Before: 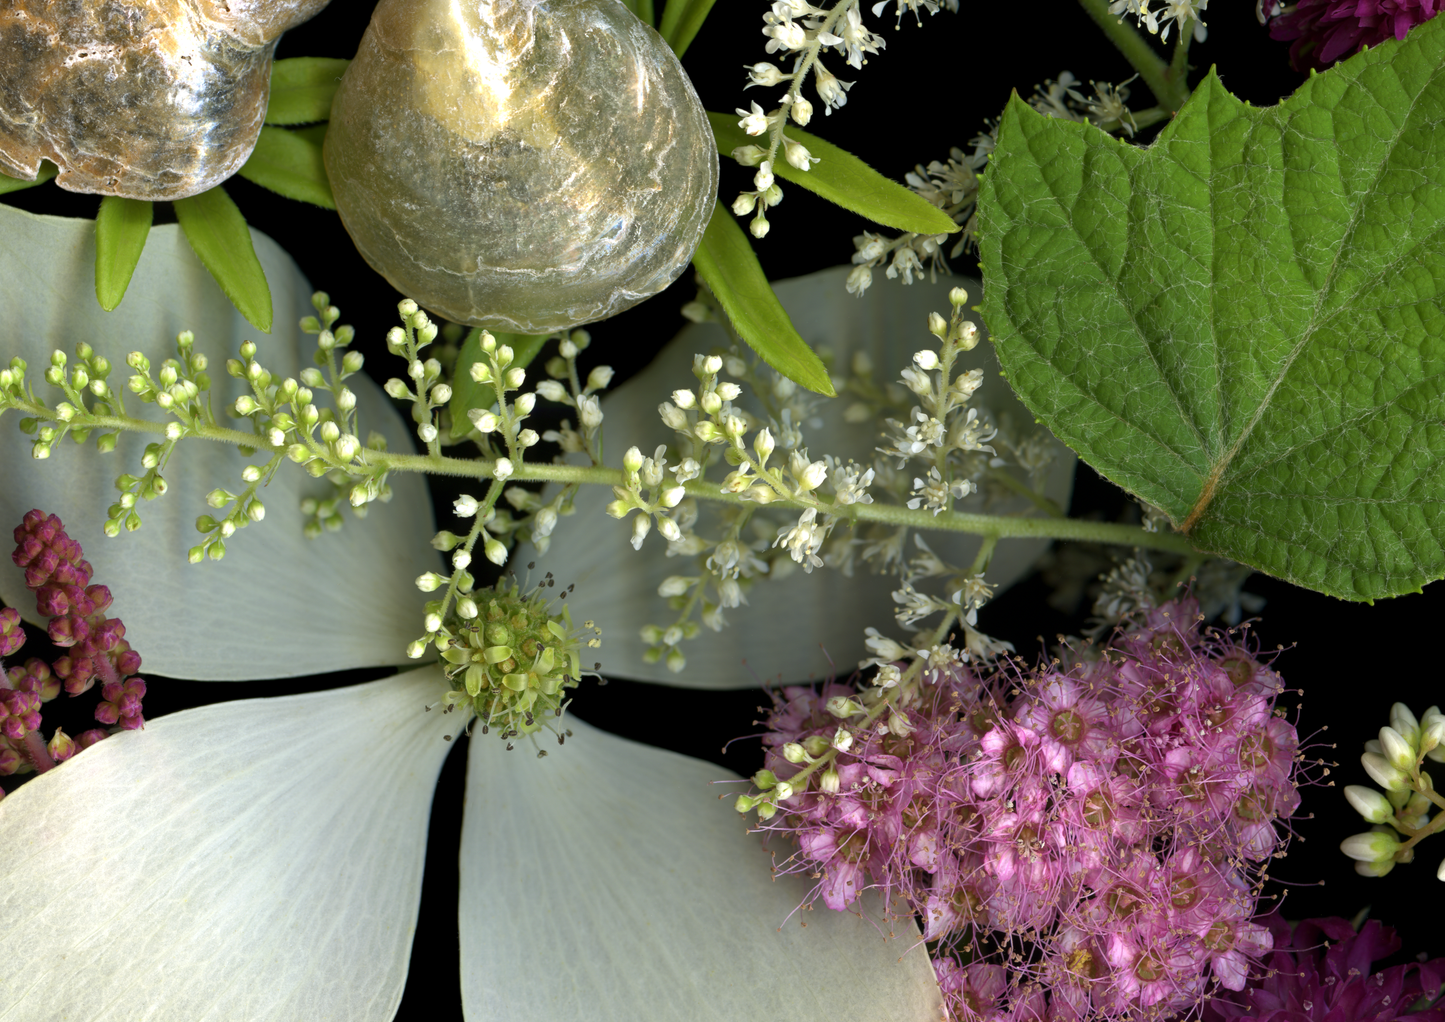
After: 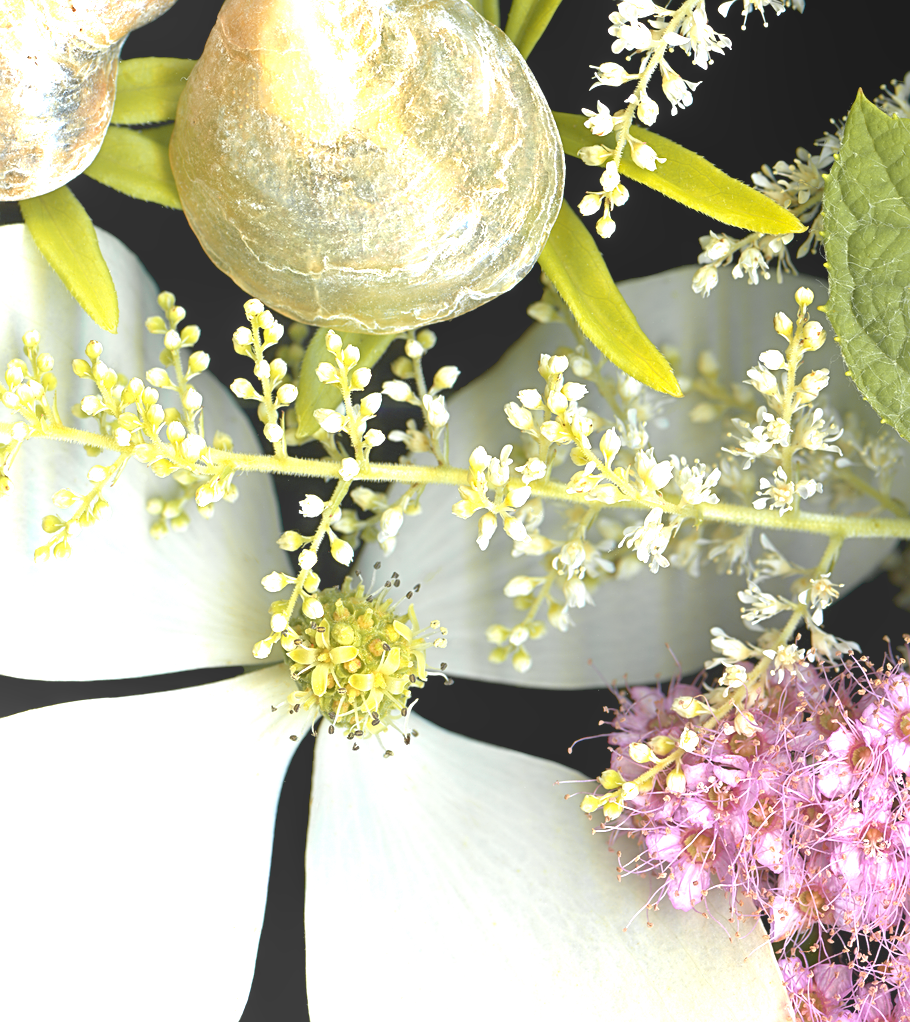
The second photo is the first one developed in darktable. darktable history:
sharpen: on, module defaults
crop: left 10.659%, right 26.347%
color zones: curves: ch1 [(0.29, 0.492) (0.373, 0.185) (0.509, 0.481)]; ch2 [(0.25, 0.462) (0.749, 0.457)]
exposure: black level correction 0.001, exposure 1.812 EV, compensate highlight preservation false
local contrast: detail 69%
levels: black 0.085%
